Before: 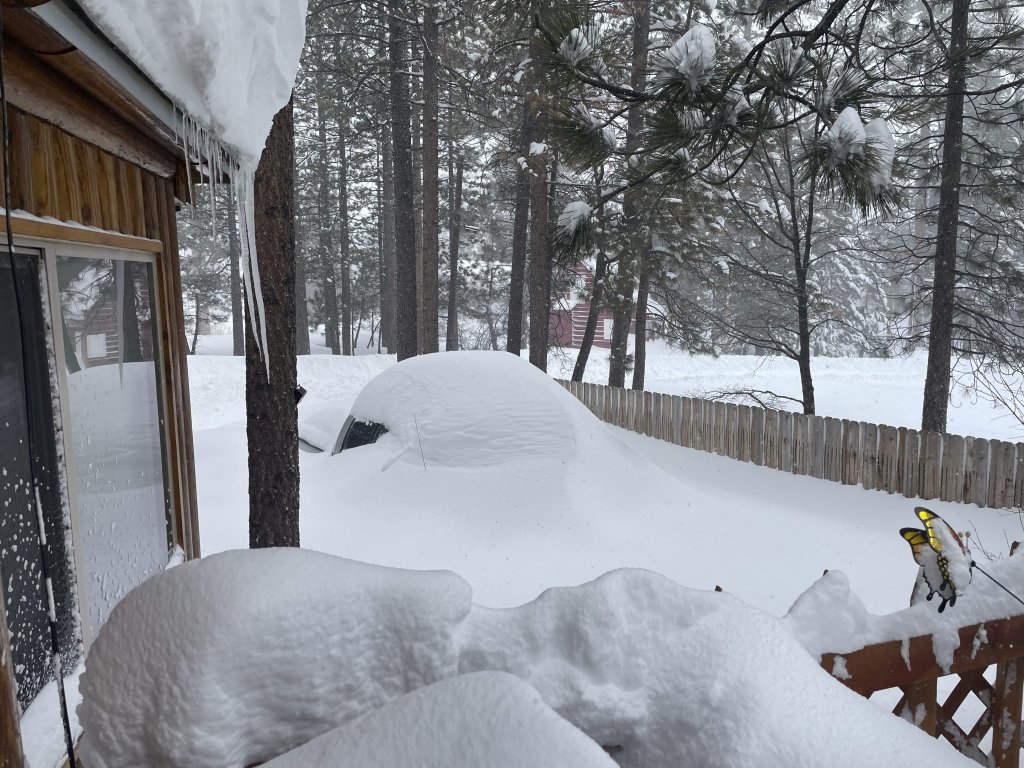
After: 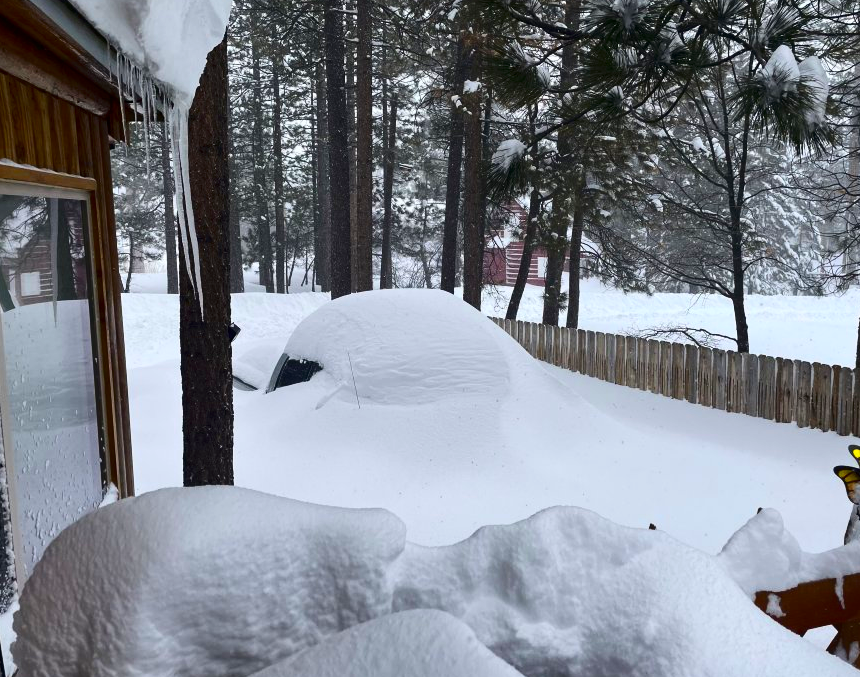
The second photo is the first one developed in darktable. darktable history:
crop: left 6.446%, top 8.188%, right 9.538%, bottom 3.548%
contrast brightness saturation: contrast 0.21, brightness -0.11, saturation 0.21
color balance rgb: global vibrance 42.74%
